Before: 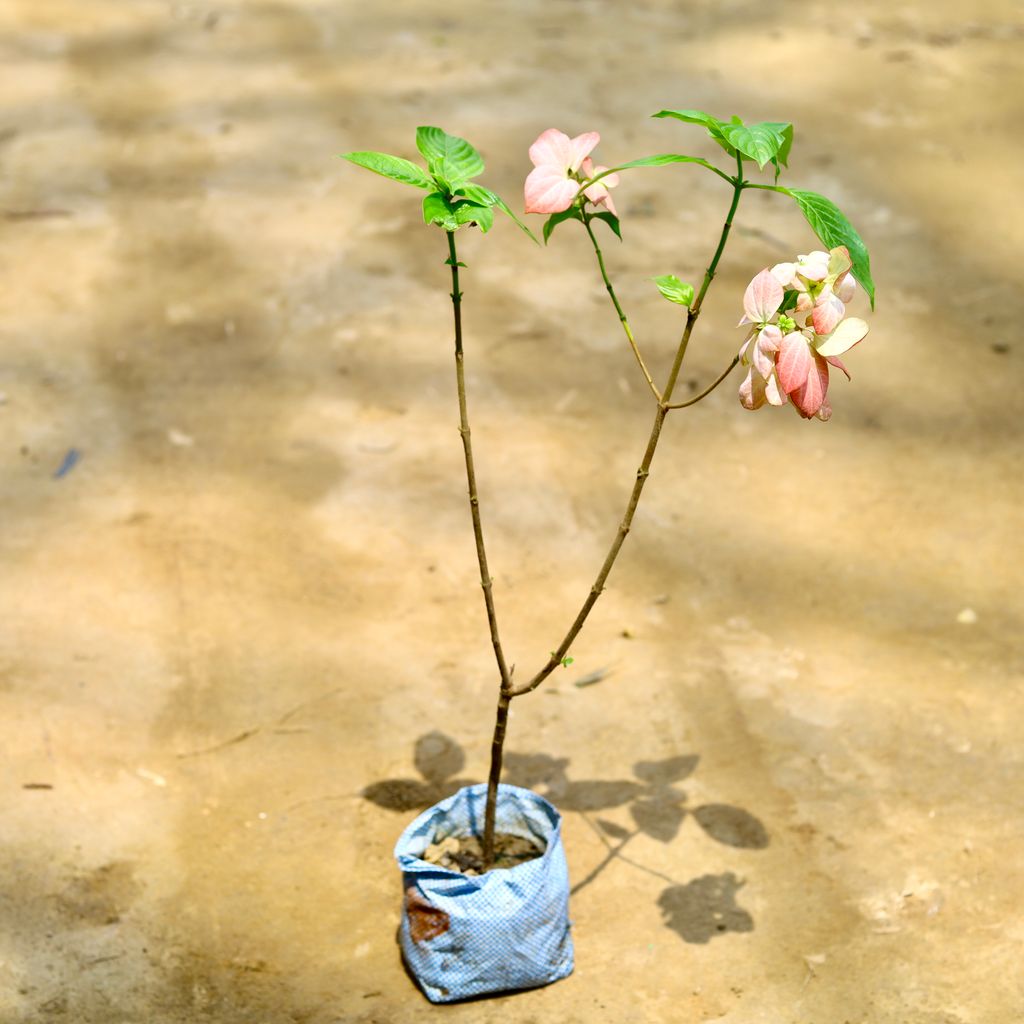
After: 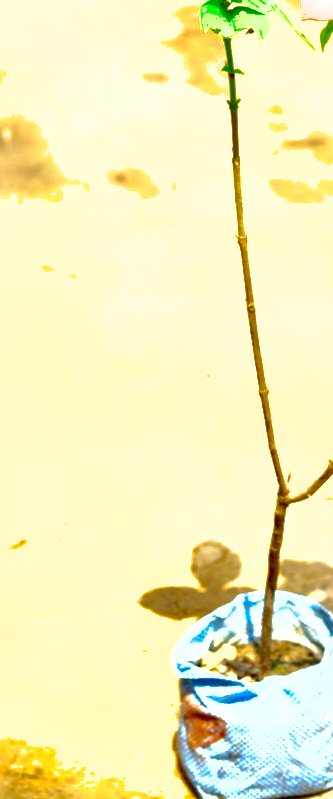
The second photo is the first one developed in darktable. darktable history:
color correction: highlights b* -0.007, saturation 1.14
crop and rotate: left 21.779%, top 18.927%, right 45.635%, bottom 2.977%
exposure: black level correction 0, exposure 1.392 EV, compensate exposure bias true, compensate highlight preservation false
shadows and highlights: on, module defaults
local contrast: mode bilateral grid, contrast 20, coarseness 49, detail 119%, midtone range 0.2
